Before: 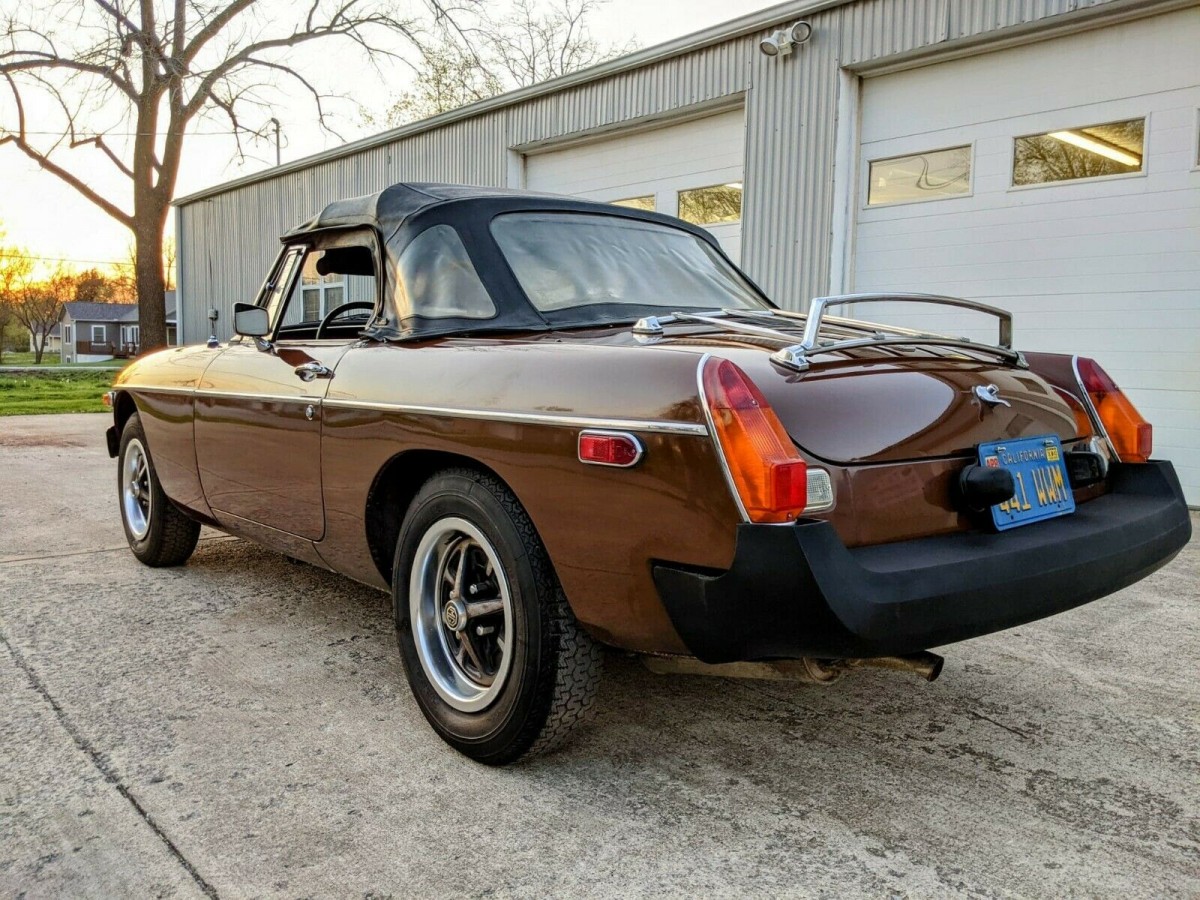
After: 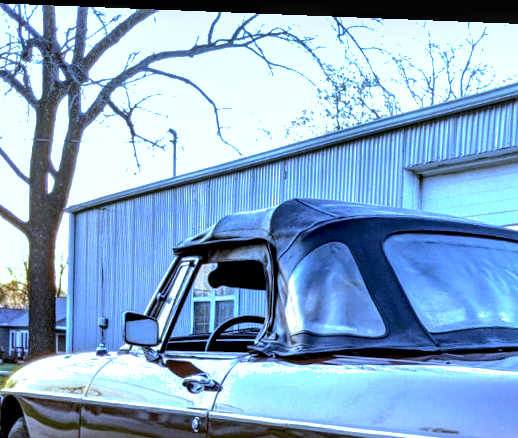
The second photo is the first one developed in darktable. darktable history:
shadows and highlights: on, module defaults
crop and rotate: left 10.817%, top 0.062%, right 47.194%, bottom 53.626%
rotate and perspective: rotation 2.27°, automatic cropping off
local contrast: detail 135%, midtone range 0.75
tone equalizer: -8 EV -0.75 EV, -7 EV -0.7 EV, -6 EV -0.6 EV, -5 EV -0.4 EV, -3 EV 0.4 EV, -2 EV 0.6 EV, -1 EV 0.7 EV, +0 EV 0.75 EV, edges refinement/feathering 500, mask exposure compensation -1.57 EV, preserve details no
white balance: red 0.766, blue 1.537
